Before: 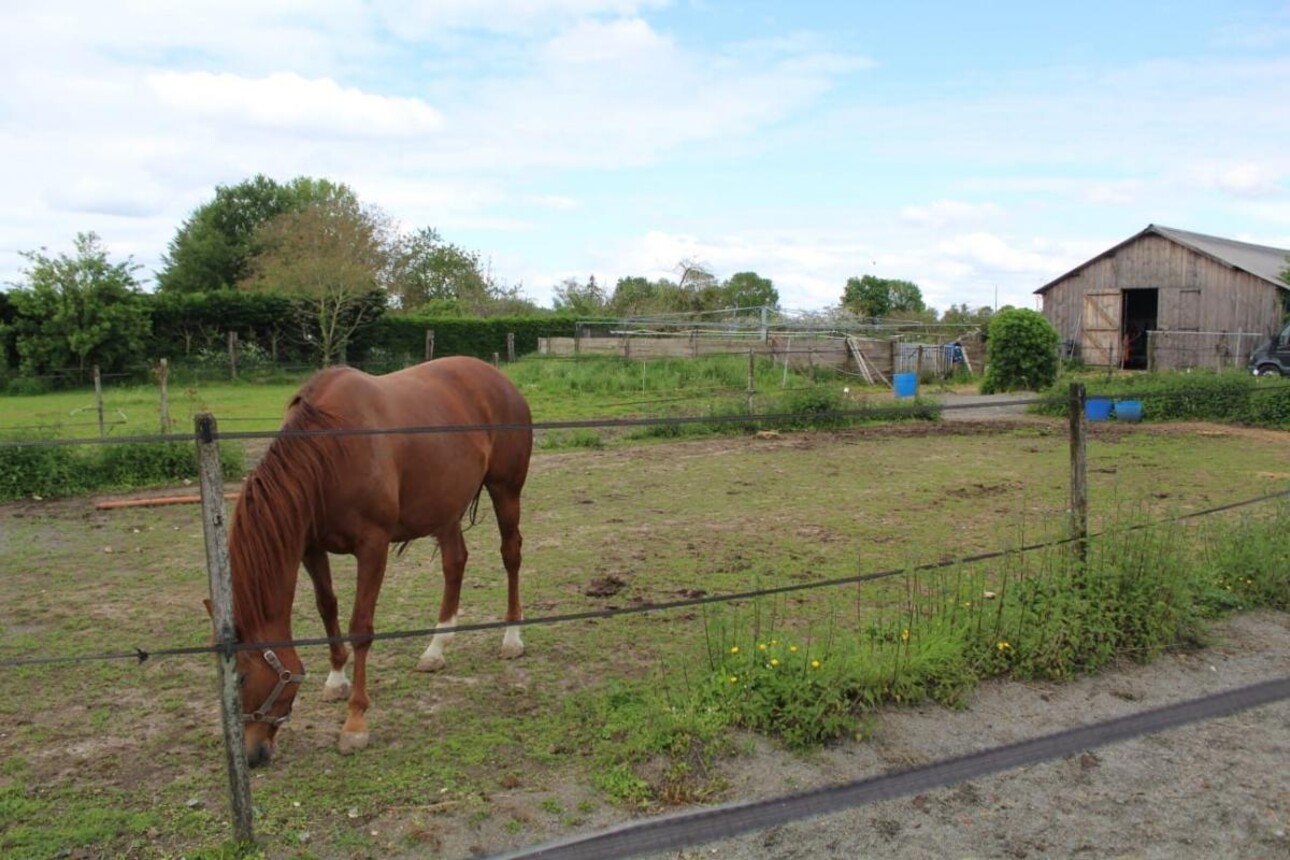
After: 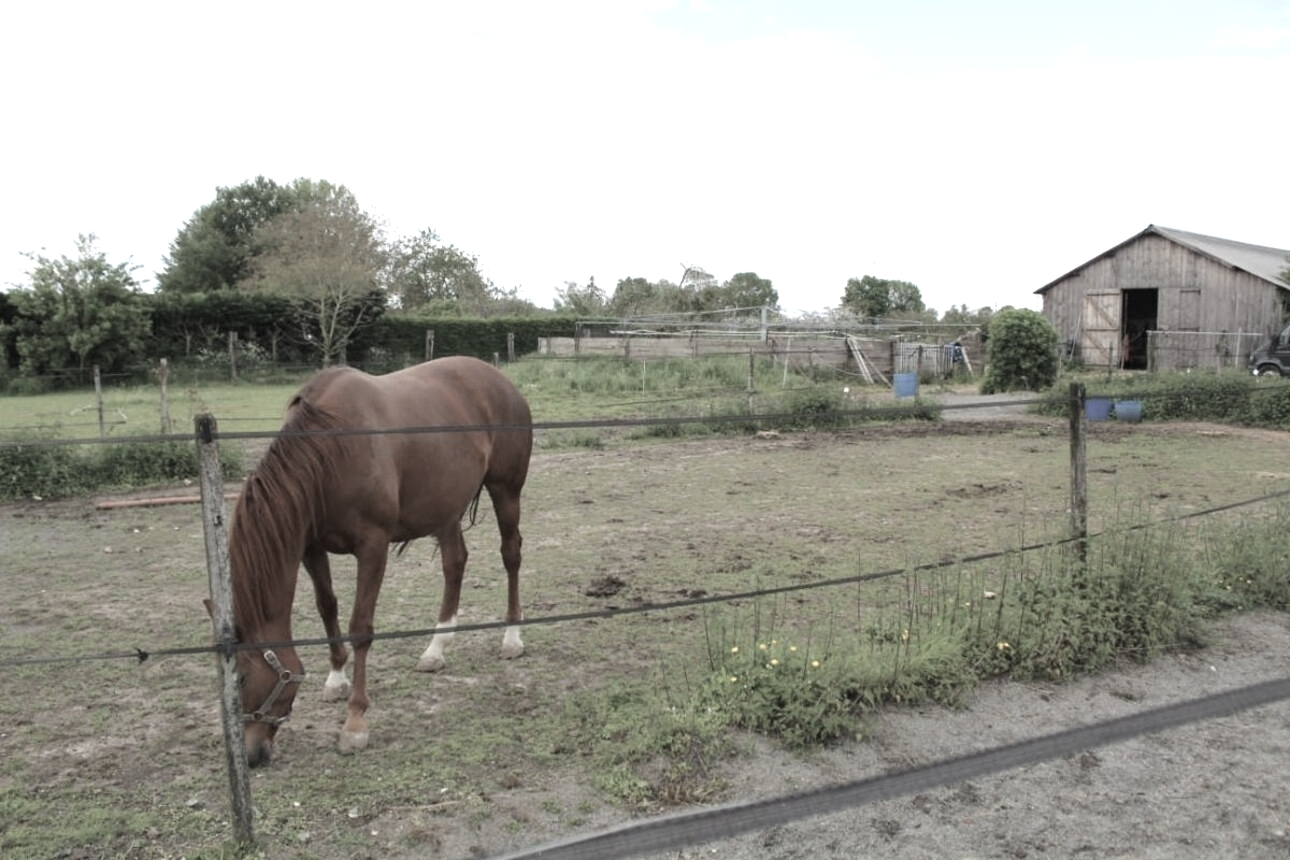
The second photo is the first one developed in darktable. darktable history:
color correction: highlights b* -0.032, saturation 0.344
exposure: exposure 0.564 EV
